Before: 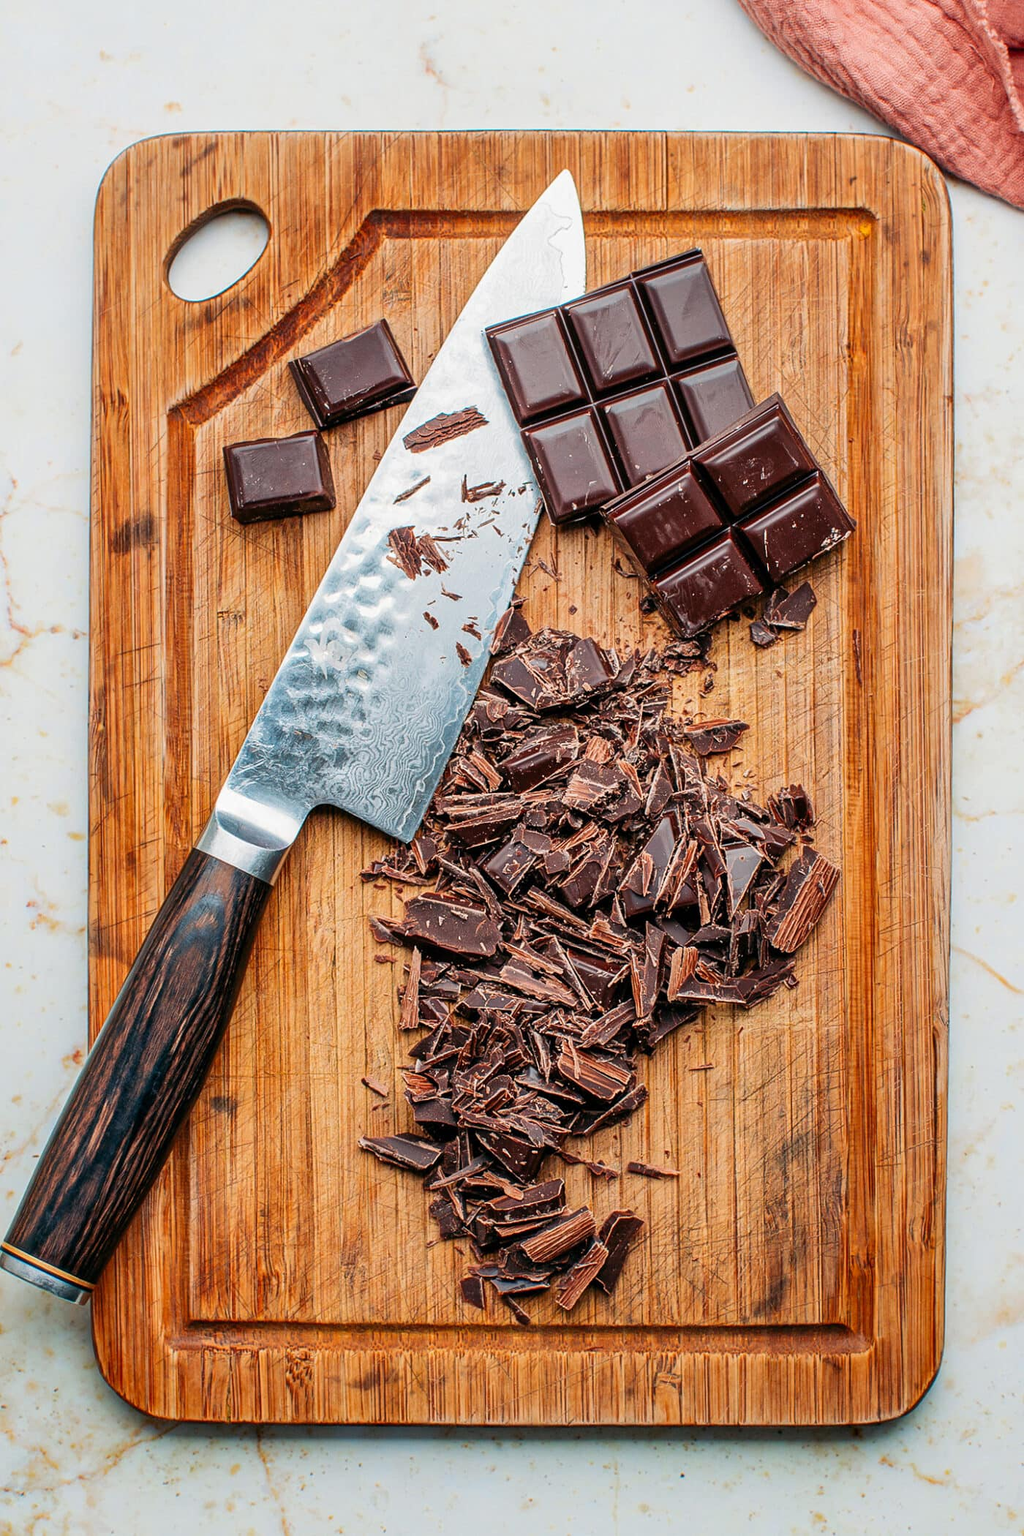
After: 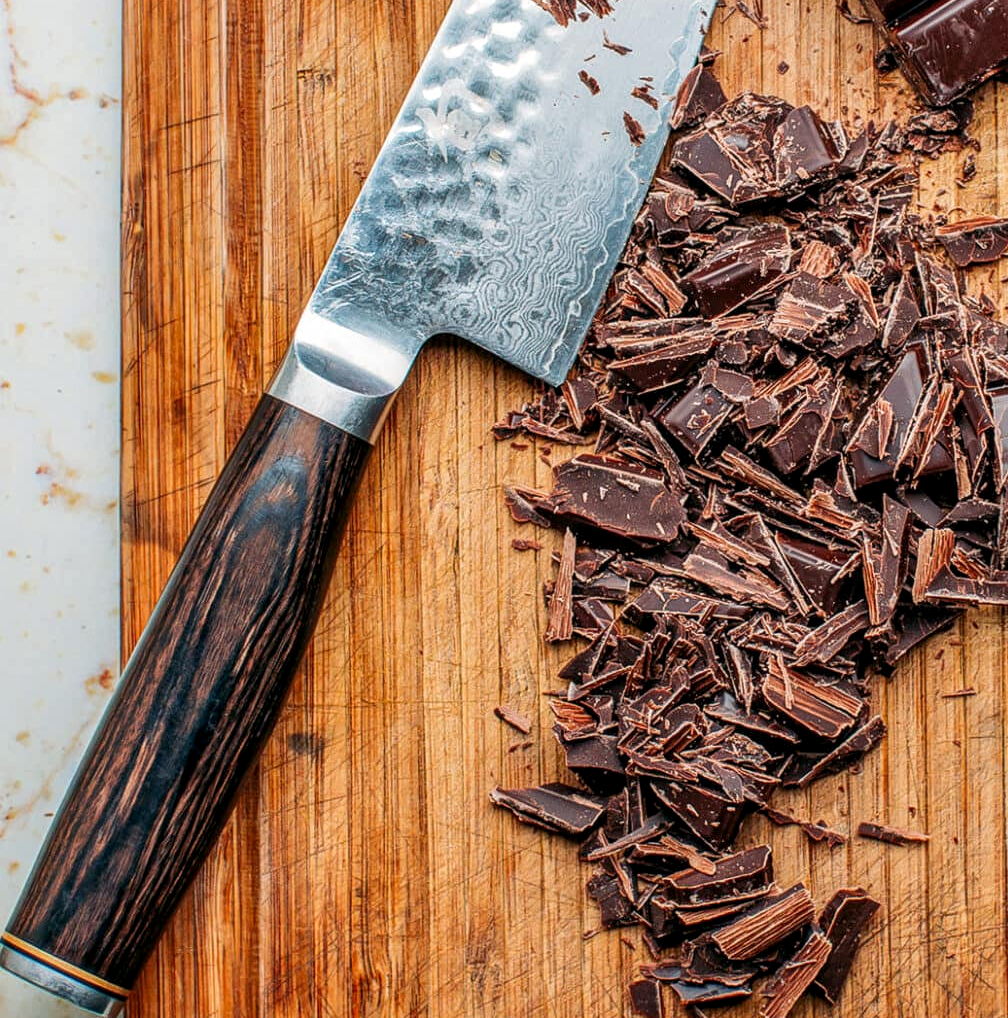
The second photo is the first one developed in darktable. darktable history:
local contrast: on, module defaults
crop: top 36.498%, right 27.964%, bottom 14.995%
